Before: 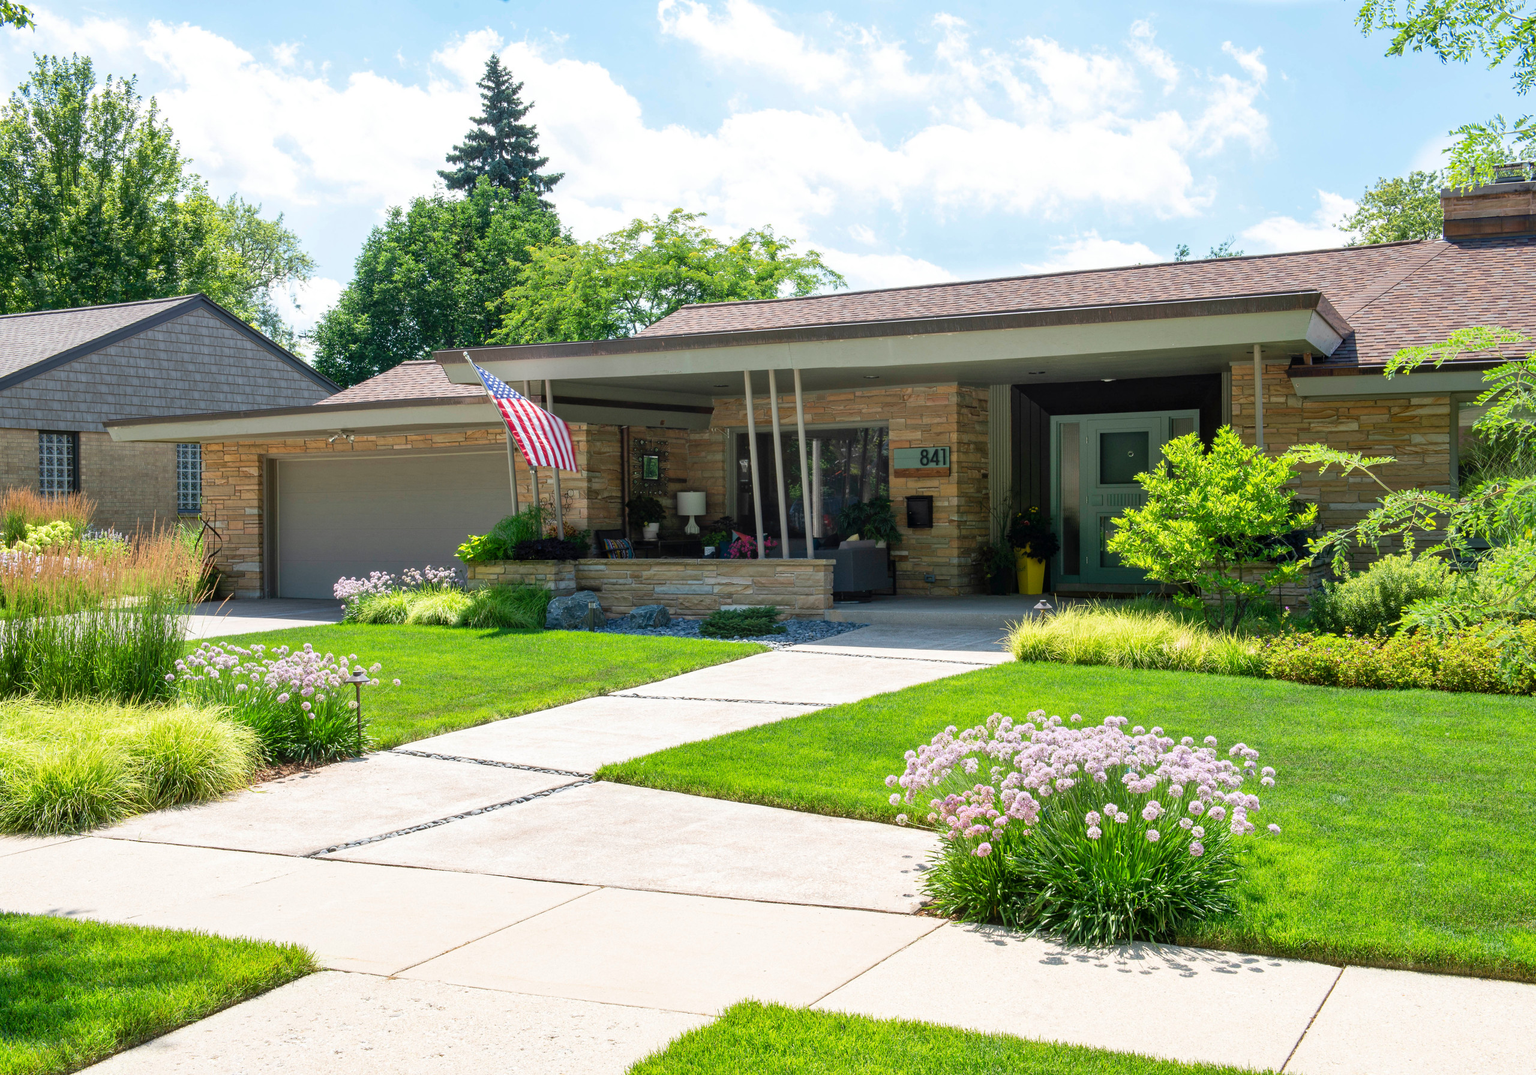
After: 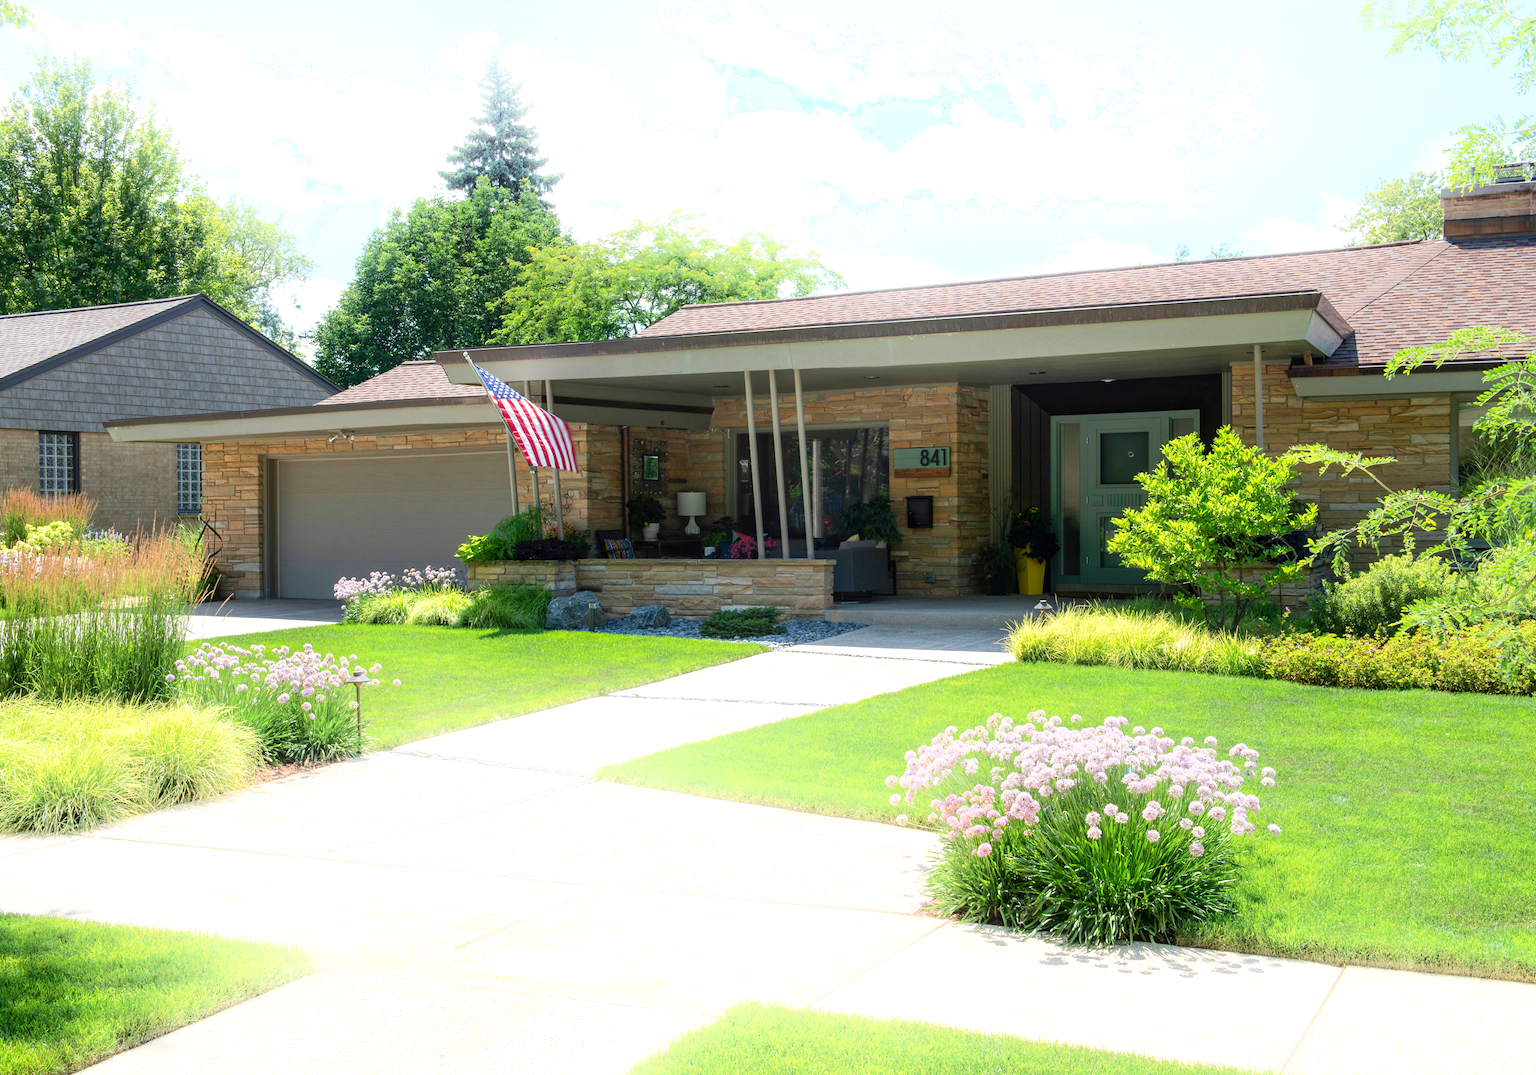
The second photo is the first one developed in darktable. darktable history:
shadows and highlights: shadows -54.3, highlights 86.09, soften with gaussian
exposure: exposure 0.2 EV, compensate highlight preservation false
